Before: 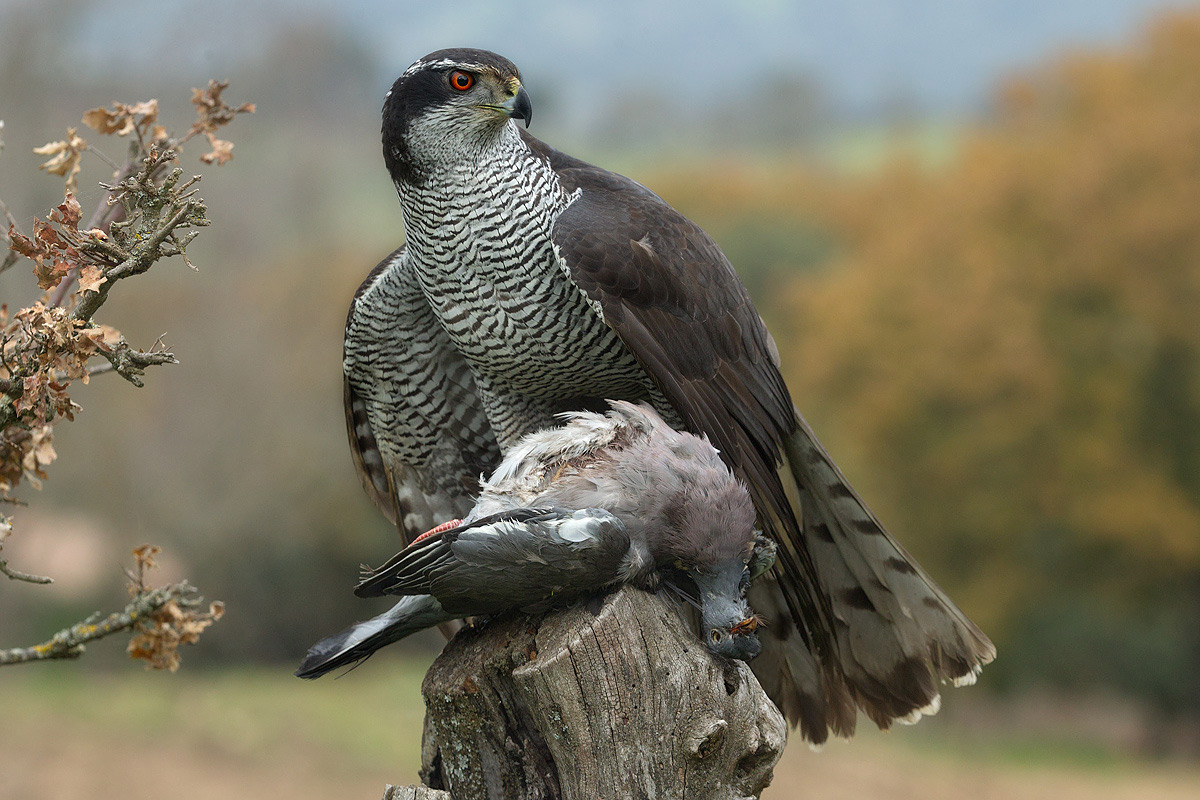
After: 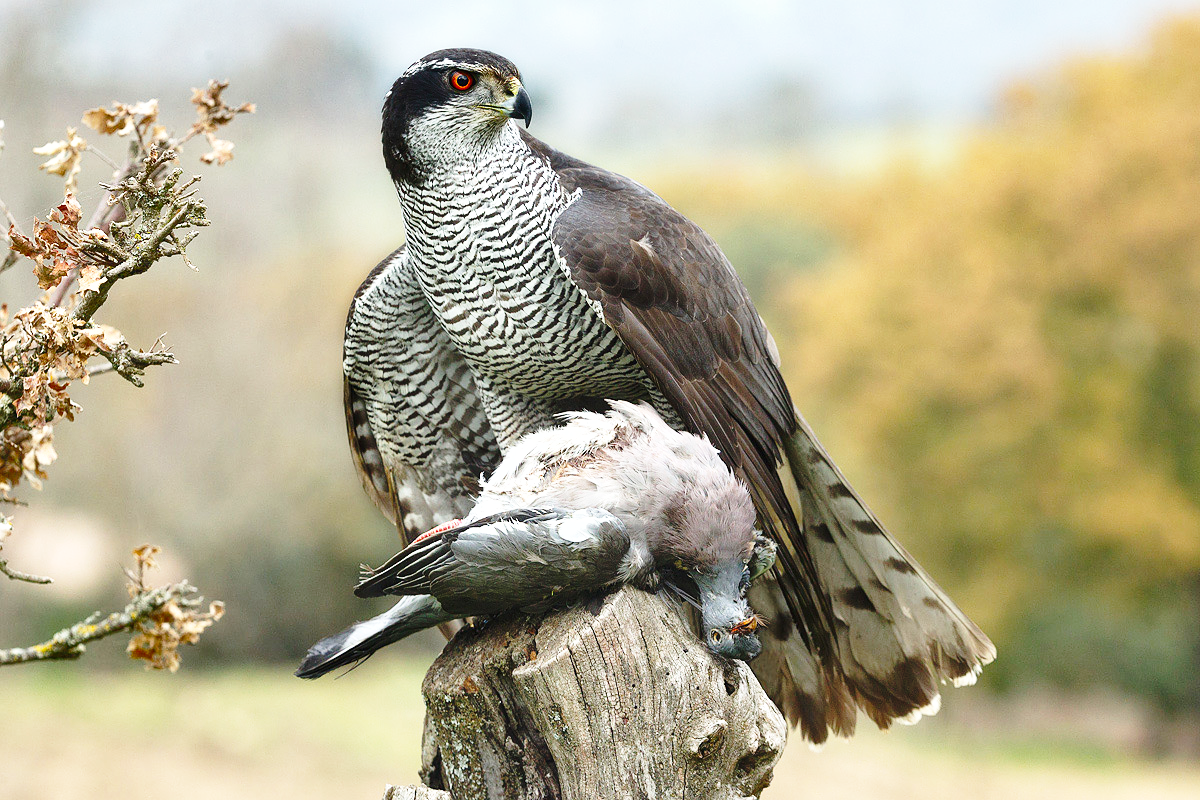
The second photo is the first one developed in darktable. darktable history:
exposure: black level correction 0, exposure 0.7 EV, compensate exposure bias true, compensate highlight preservation false
shadows and highlights: low approximation 0.01, soften with gaussian
base curve: curves: ch0 [(0, 0) (0.032, 0.037) (0.105, 0.228) (0.435, 0.76) (0.856, 0.983) (1, 1)], preserve colors none
